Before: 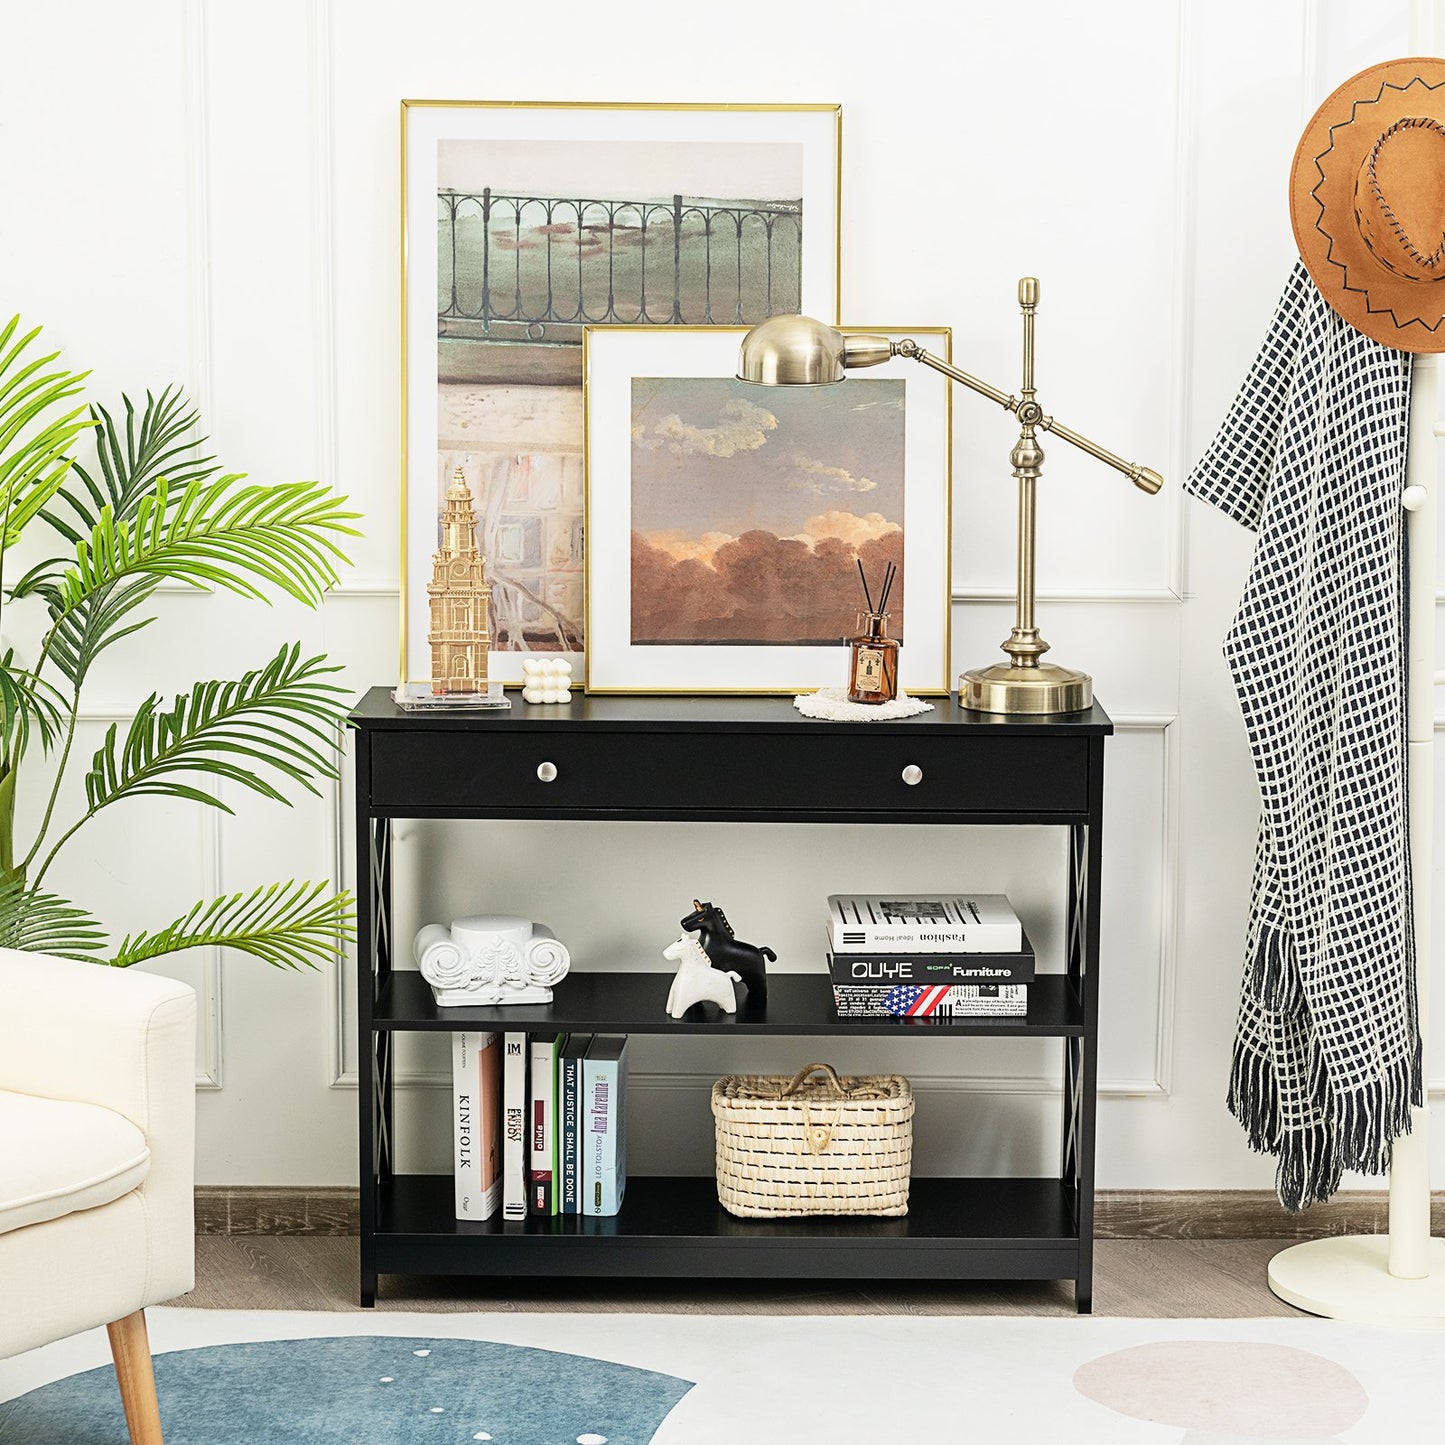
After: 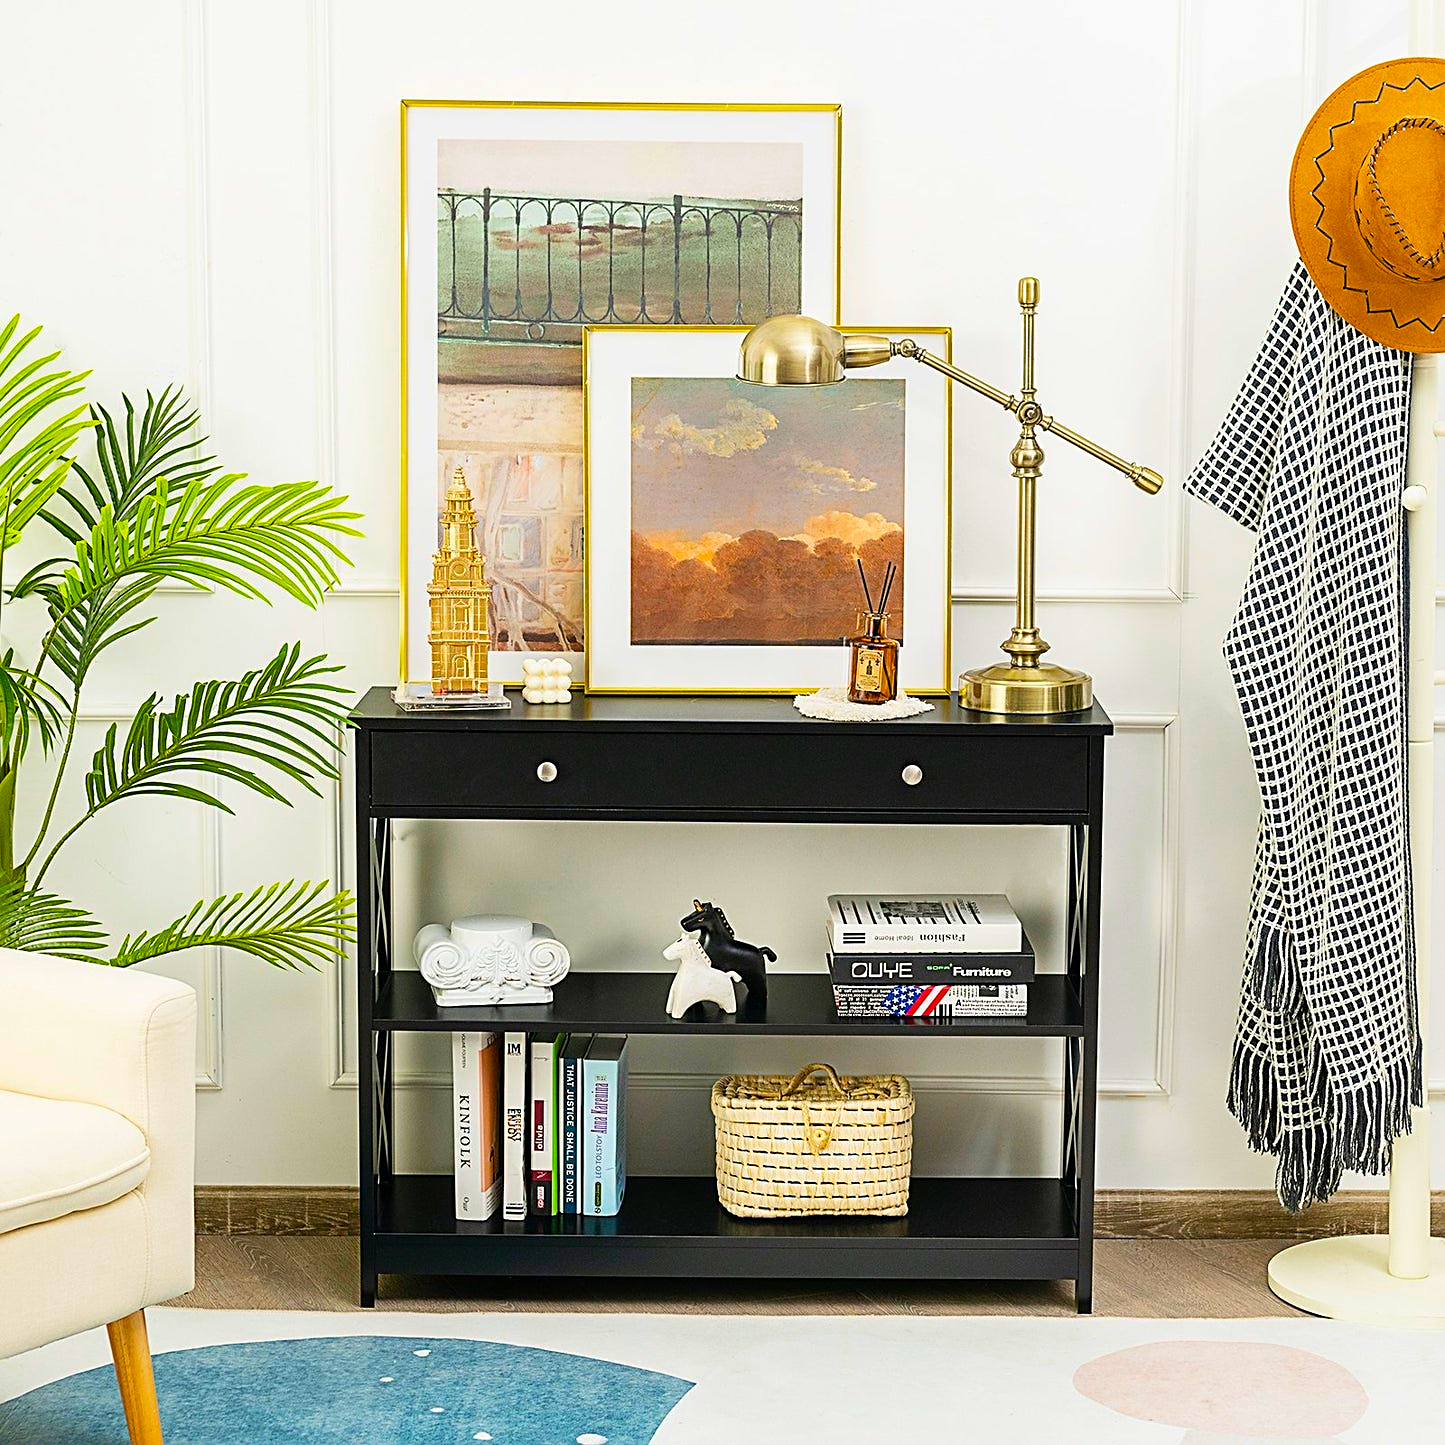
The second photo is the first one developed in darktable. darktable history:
color balance rgb: shadows lift › chroma 0.868%, shadows lift › hue 113.55°, linear chroma grading › global chroma 14.416%, perceptual saturation grading › global saturation 31.305%, global vibrance 39.282%
sharpen: on, module defaults
